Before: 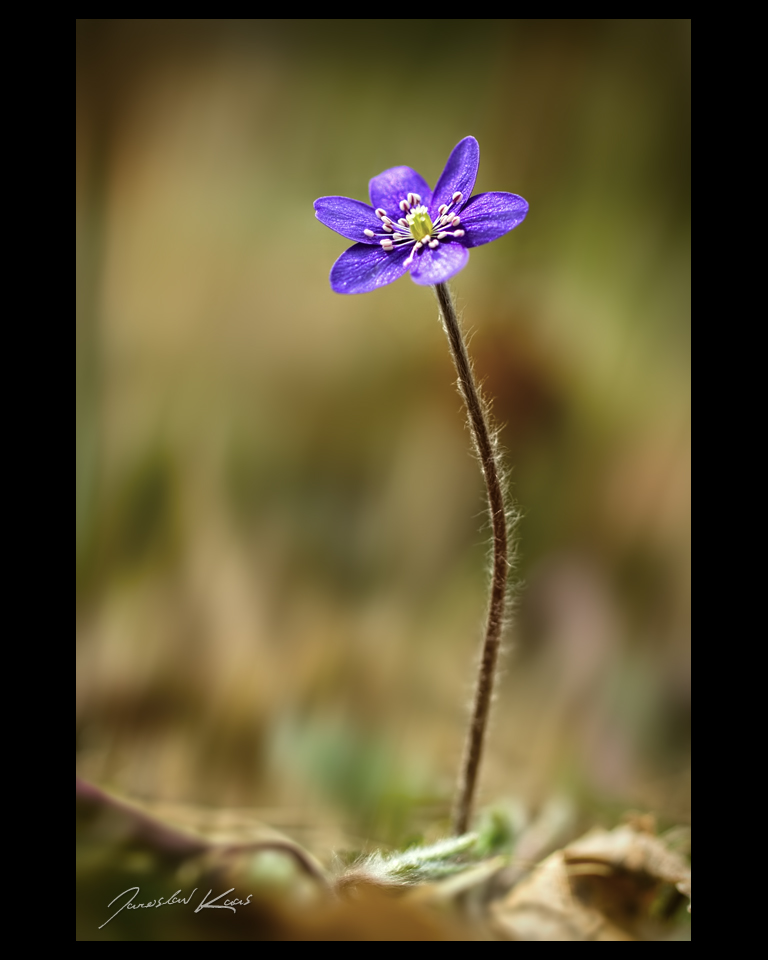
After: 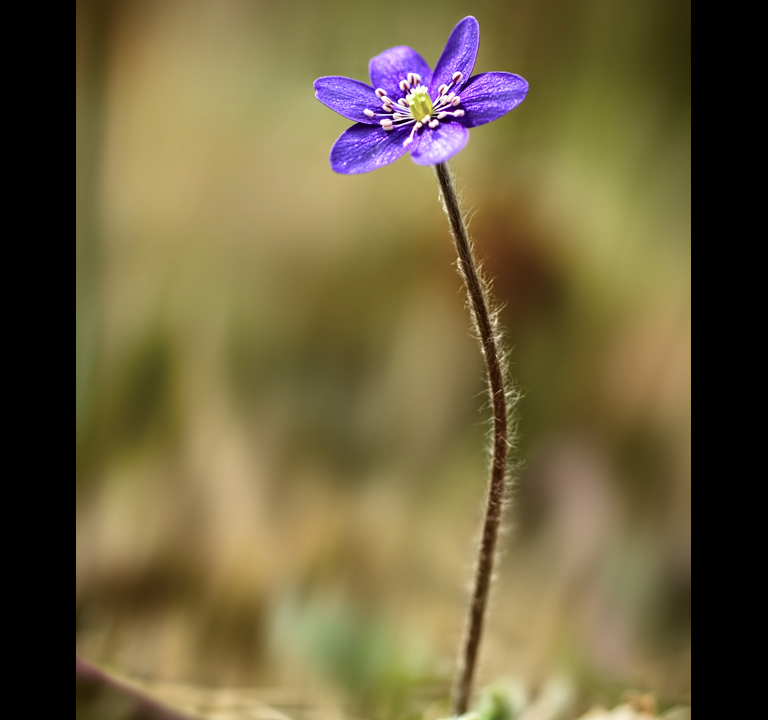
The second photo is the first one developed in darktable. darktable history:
crop and rotate: top 12.5%, bottom 12.5%
contrast brightness saturation: contrast 0.15, brightness 0.05
